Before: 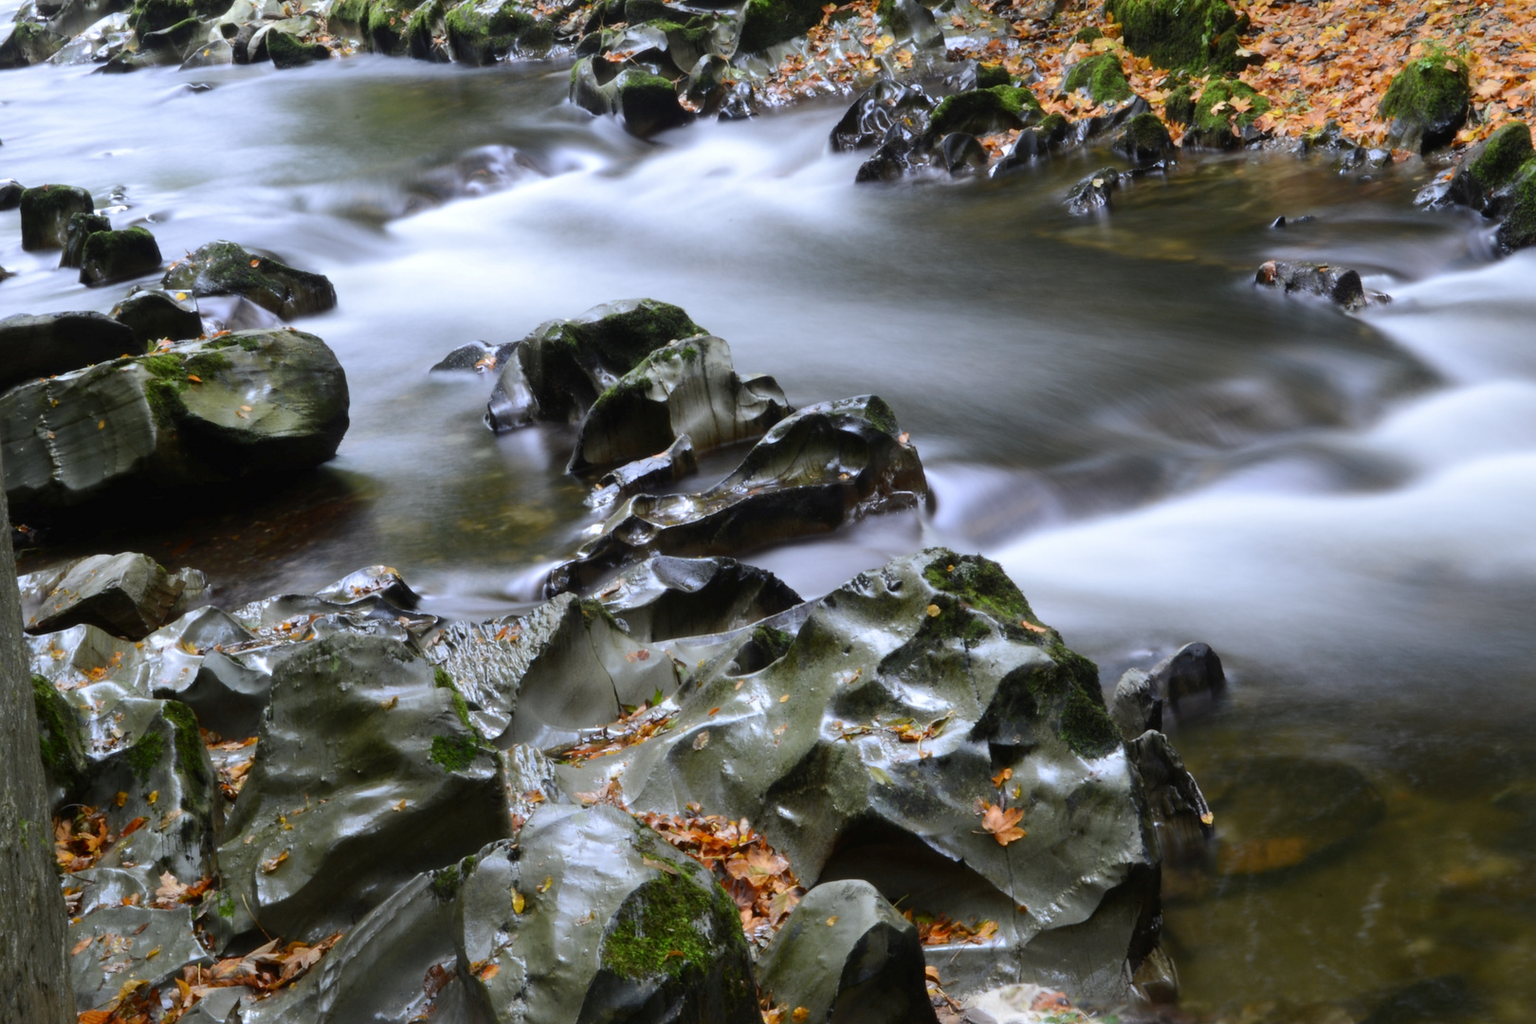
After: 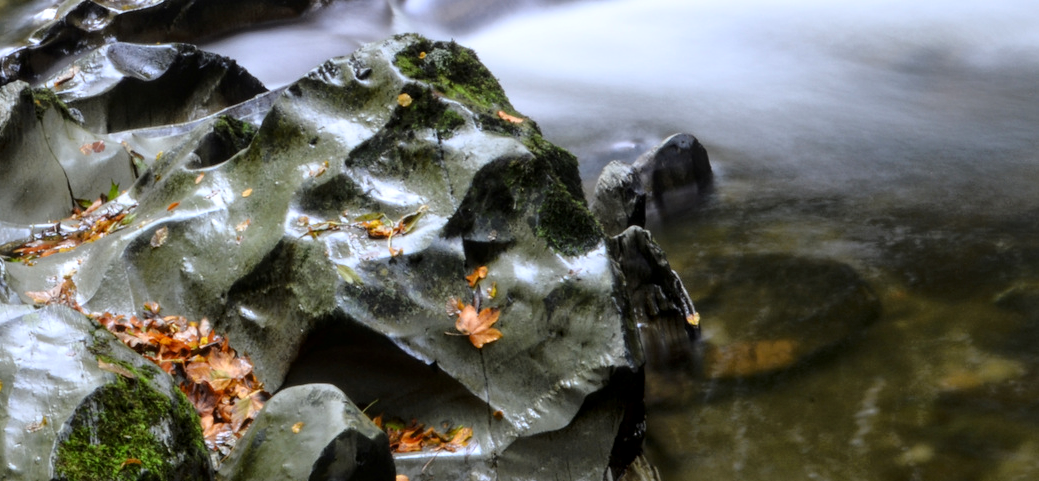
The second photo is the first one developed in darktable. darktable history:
local contrast: highlights 94%, shadows 86%, detail 160%, midtone range 0.2
tone curve: curves: ch0 [(0, 0.009) (0.105, 0.08) (0.195, 0.18) (0.283, 0.316) (0.384, 0.434) (0.485, 0.531) (0.638, 0.69) (0.81, 0.872) (1, 0.977)]; ch1 [(0, 0) (0.161, 0.092) (0.35, 0.33) (0.379, 0.401) (0.456, 0.469) (0.498, 0.502) (0.52, 0.536) (0.586, 0.617) (0.635, 0.655) (1, 1)]; ch2 [(0, 0) (0.371, 0.362) (0.437, 0.437) (0.483, 0.484) (0.53, 0.515) (0.56, 0.571) (0.622, 0.606) (1, 1)], color space Lab, linked channels, preserve colors none
crop and rotate: left 35.807%, top 50.438%, bottom 4.945%
